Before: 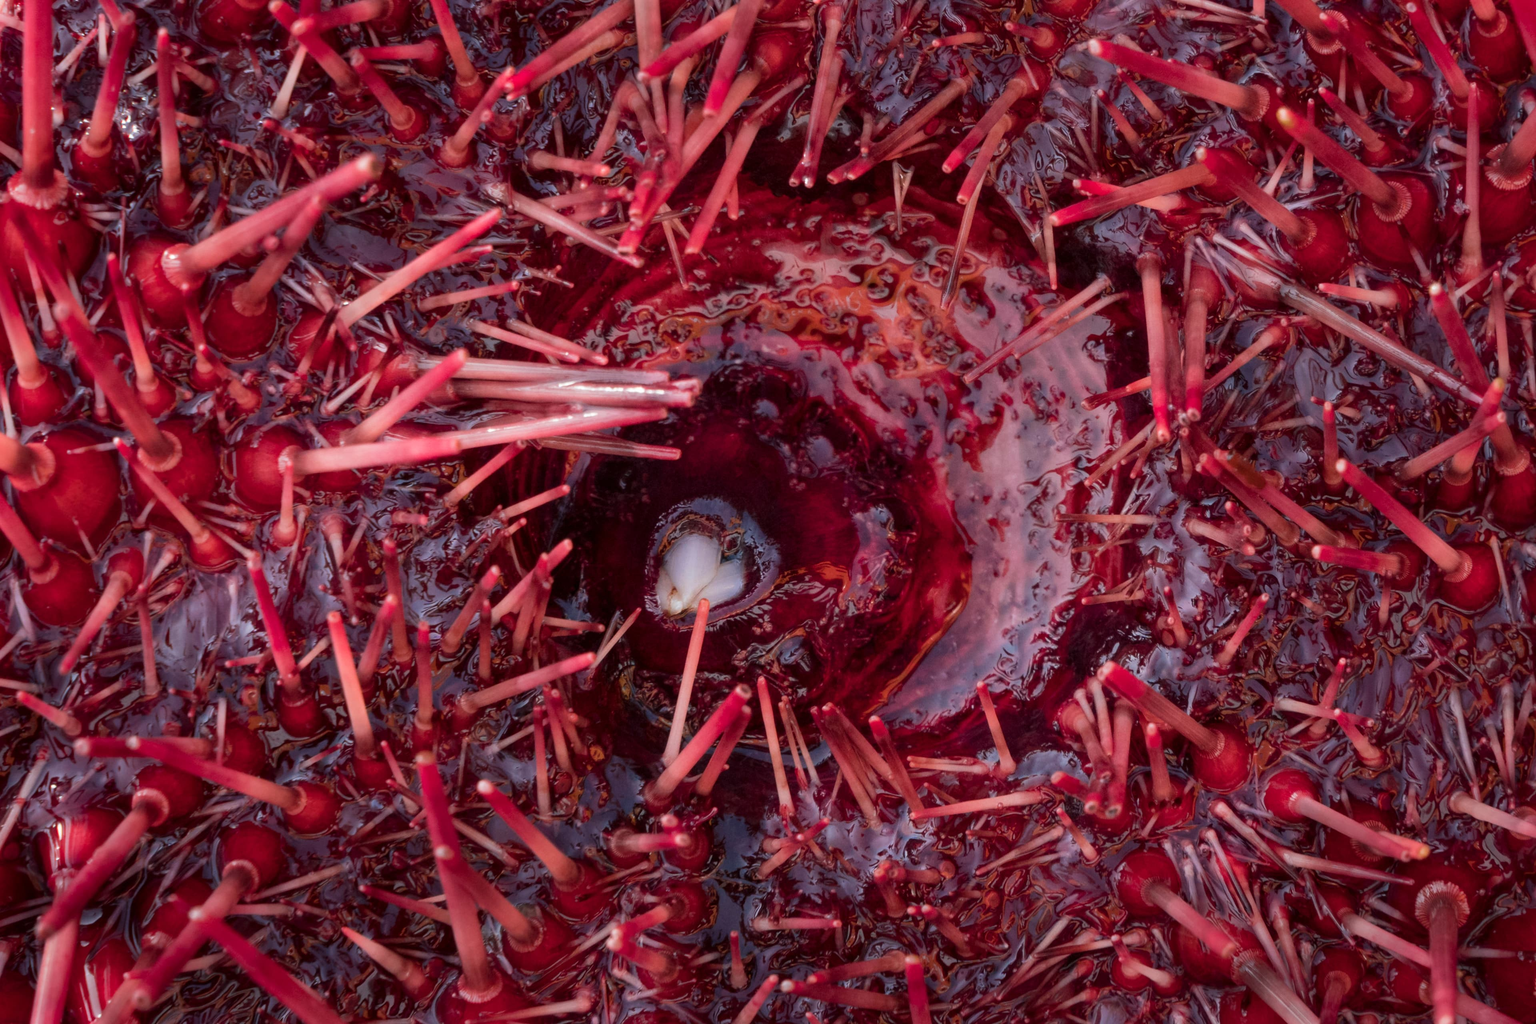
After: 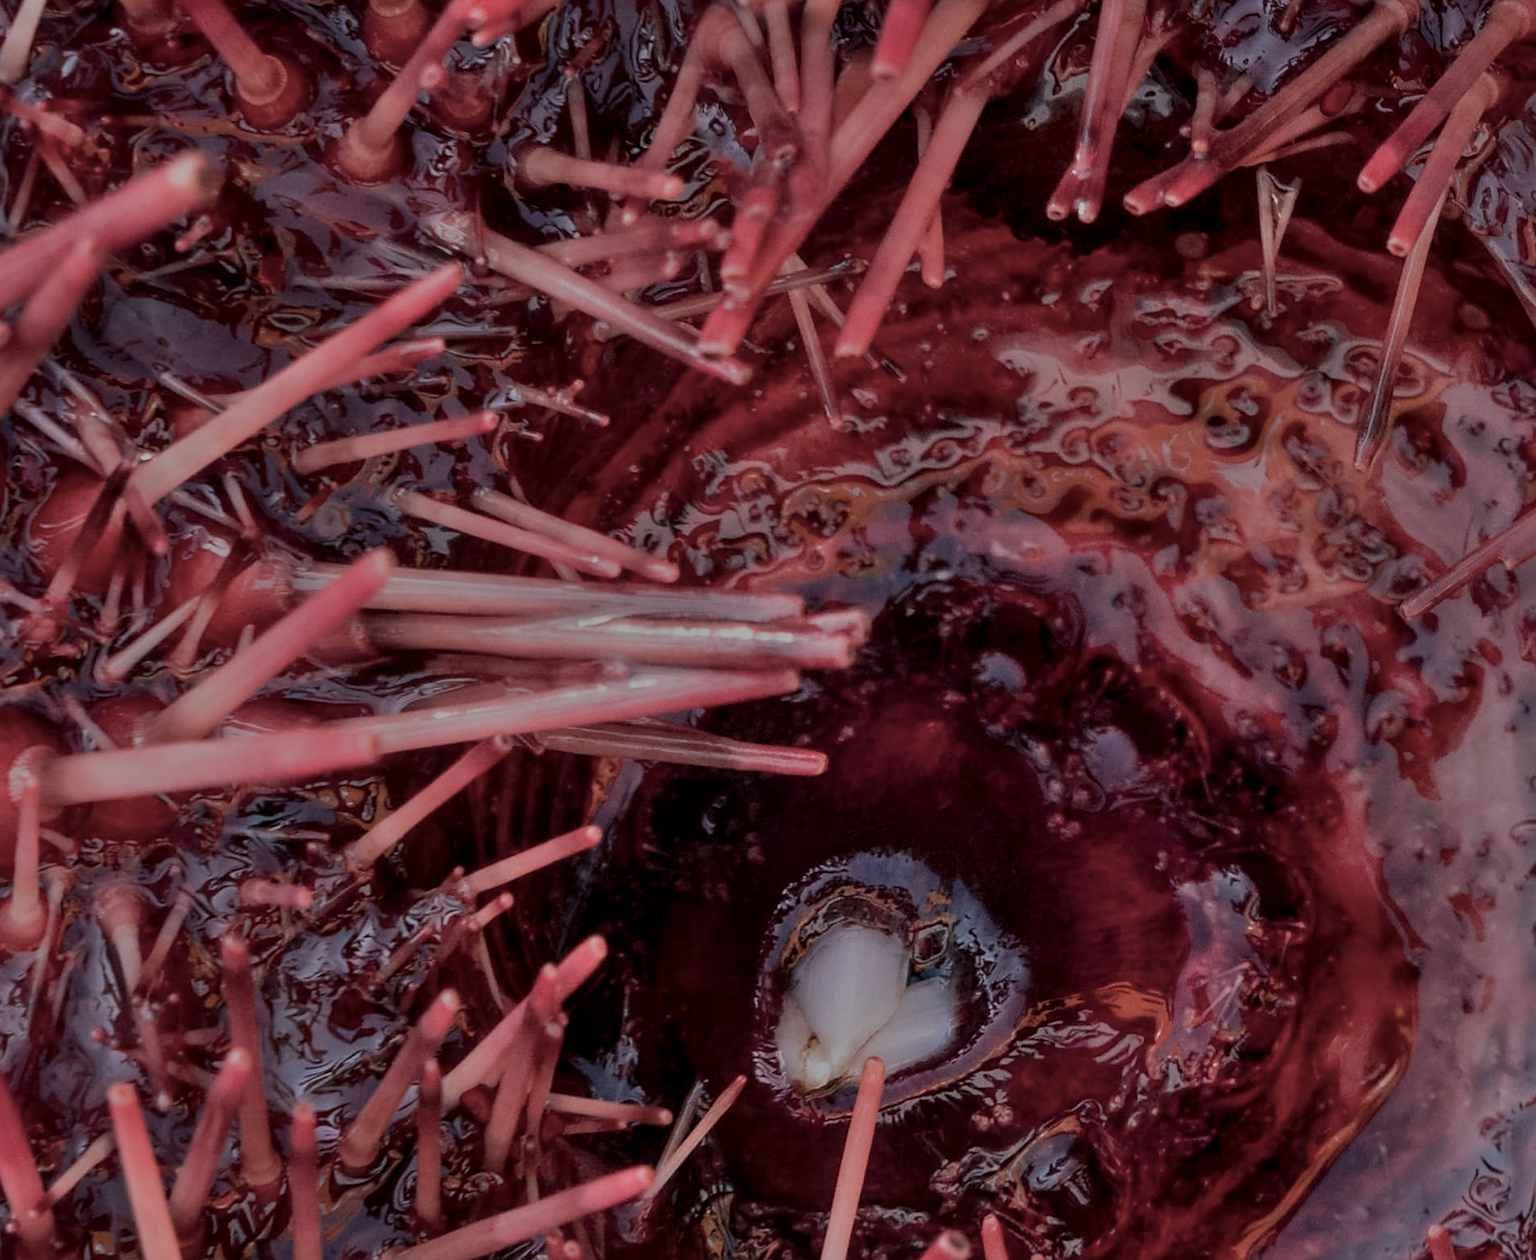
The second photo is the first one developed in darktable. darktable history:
local contrast: on, module defaults
color balance rgb: shadows lift › chroma 2.054%, shadows lift › hue 216.21°, perceptual saturation grading › global saturation 0.303%, perceptual brilliance grading › global brilliance -48.341%, global vibrance 8.694%
crop: left 17.852%, top 7.656%, right 32.916%, bottom 31.753%
sharpen: radius 1.864, amount 0.413, threshold 1.309
exposure: exposure 0.753 EV, compensate exposure bias true, compensate highlight preservation false
contrast brightness saturation: contrast 0.007, saturation -0.067
shadows and highlights: shadows 43.73, white point adjustment -1.46, soften with gaussian
